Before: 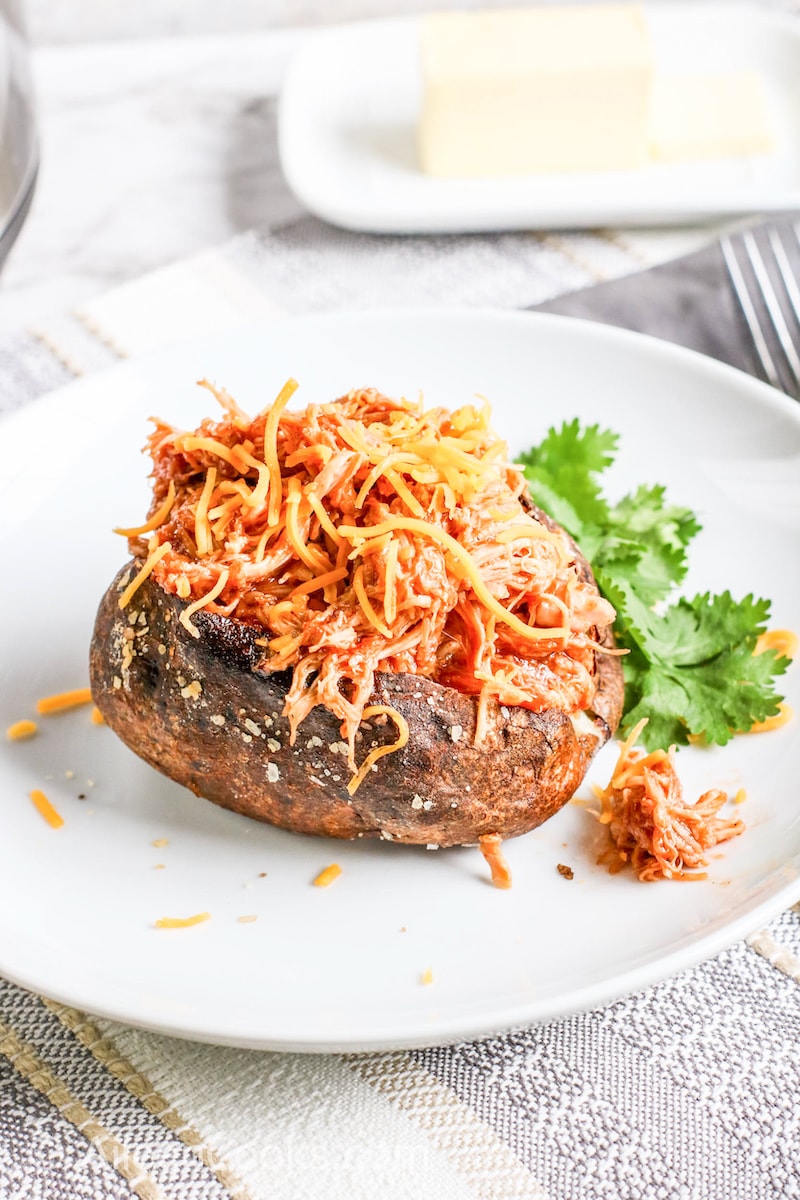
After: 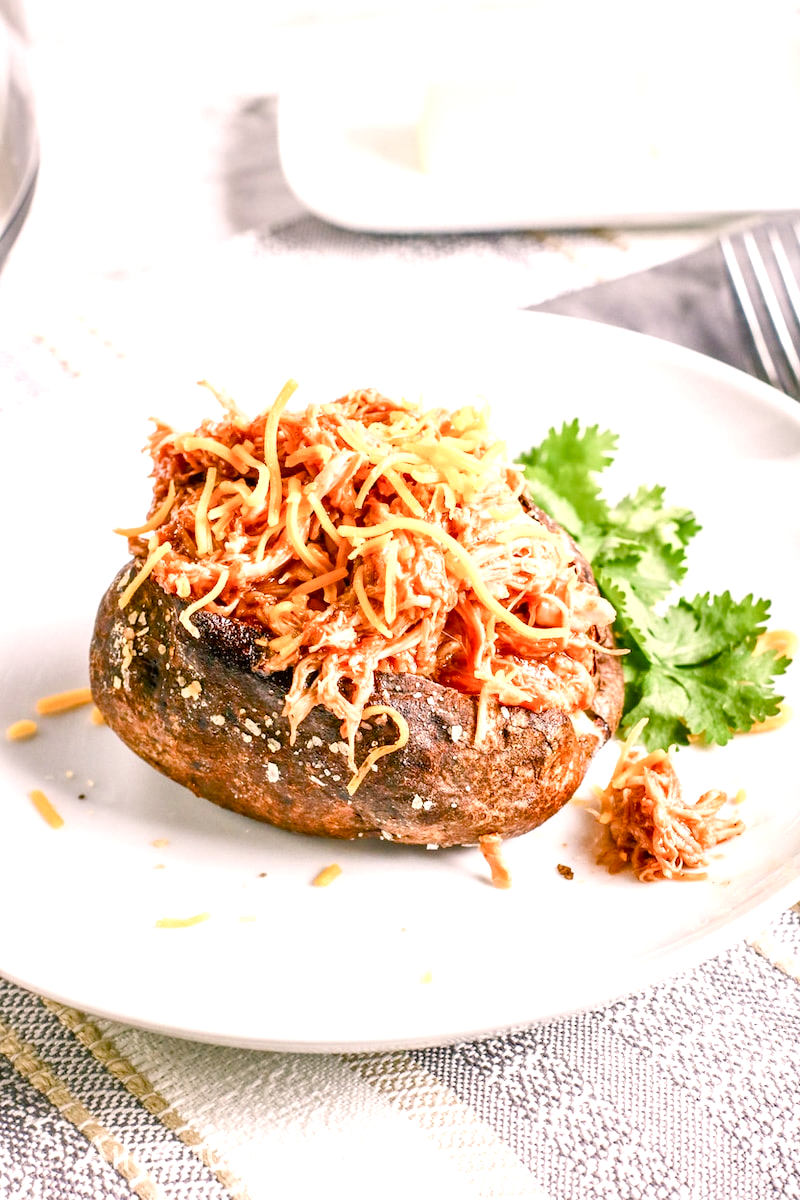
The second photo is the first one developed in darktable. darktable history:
color balance rgb: shadows lift › luminance -7.671%, shadows lift › chroma 2.407%, shadows lift › hue 163.42°, highlights gain › chroma 2.398%, highlights gain › hue 35.19°, linear chroma grading › shadows 31.745%, linear chroma grading › global chroma -2.233%, linear chroma grading › mid-tones 4.386%, perceptual saturation grading › global saturation 20%, perceptual saturation grading › highlights -49.846%, perceptual saturation grading › shadows 24.619%, perceptual brilliance grading › highlights 11.659%, global vibrance 18.091%
